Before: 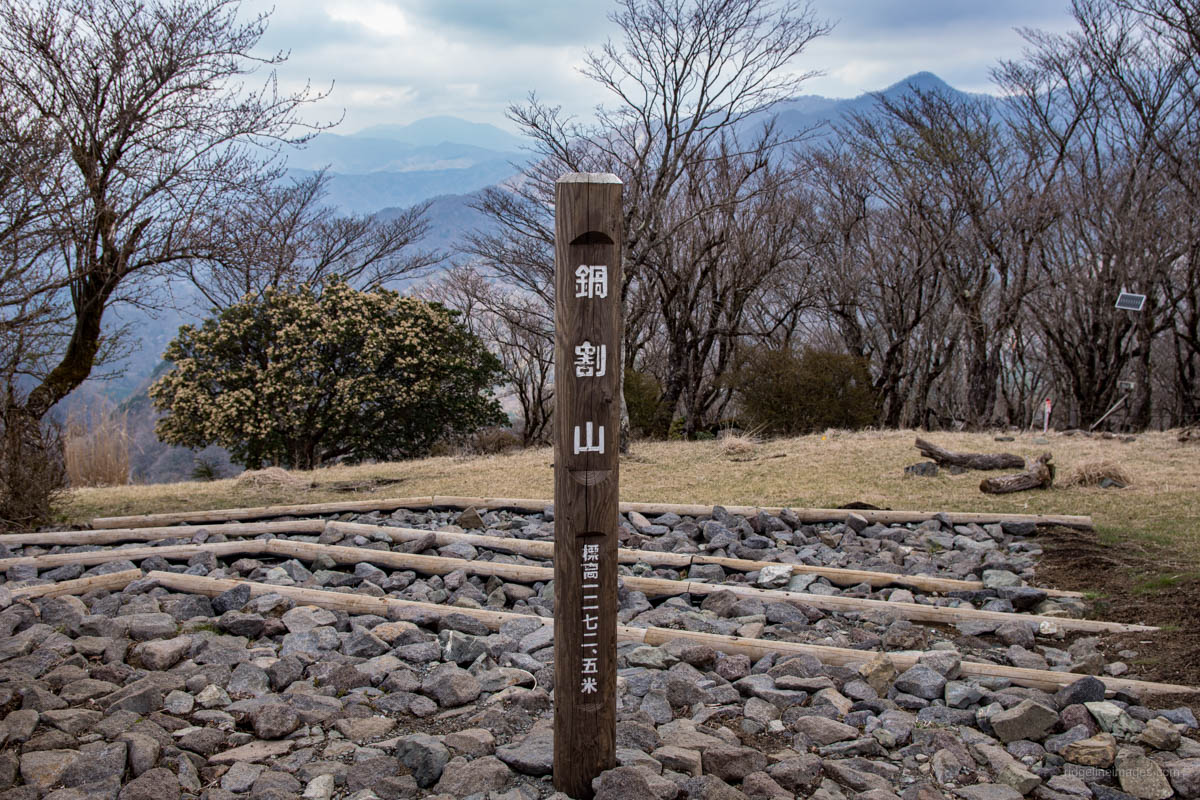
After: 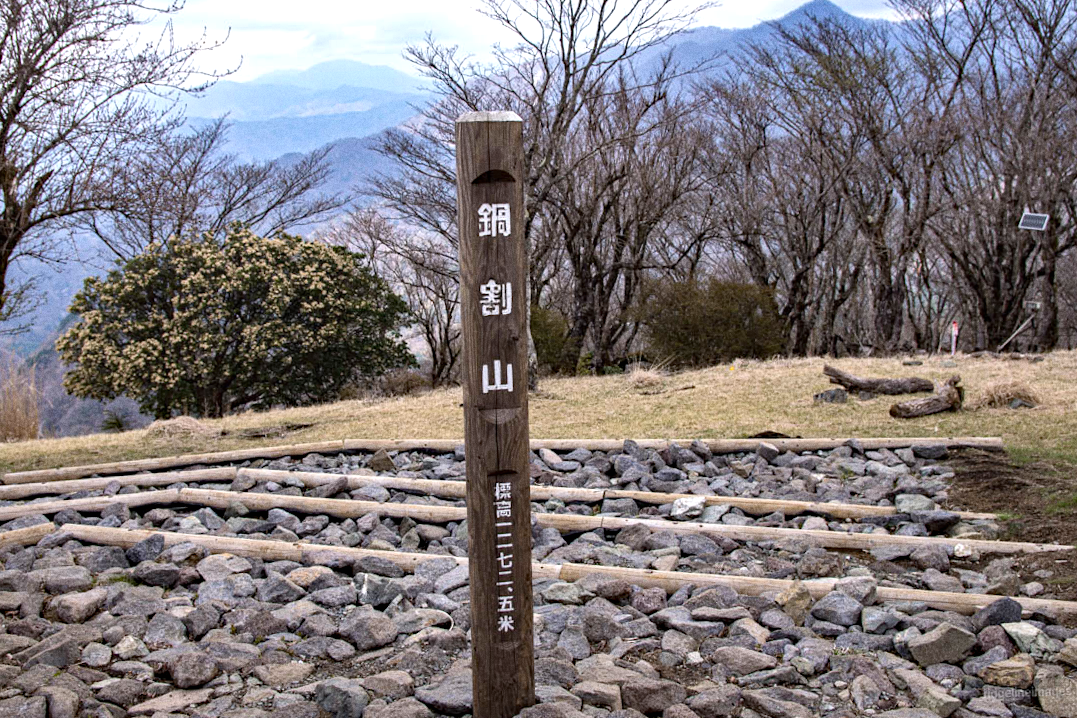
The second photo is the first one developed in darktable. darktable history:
grain: coarseness 22.88 ISO
white balance: red 0.925, blue 1.046
contrast brightness saturation: saturation -0.05
crop and rotate: angle 1.96°, left 5.673%, top 5.673%
haze removal: compatibility mode true, adaptive false
exposure: black level correction 0, exposure 0.7 EV, compensate exposure bias true, compensate highlight preservation false
color correction: highlights a* 5.81, highlights b* 4.84
